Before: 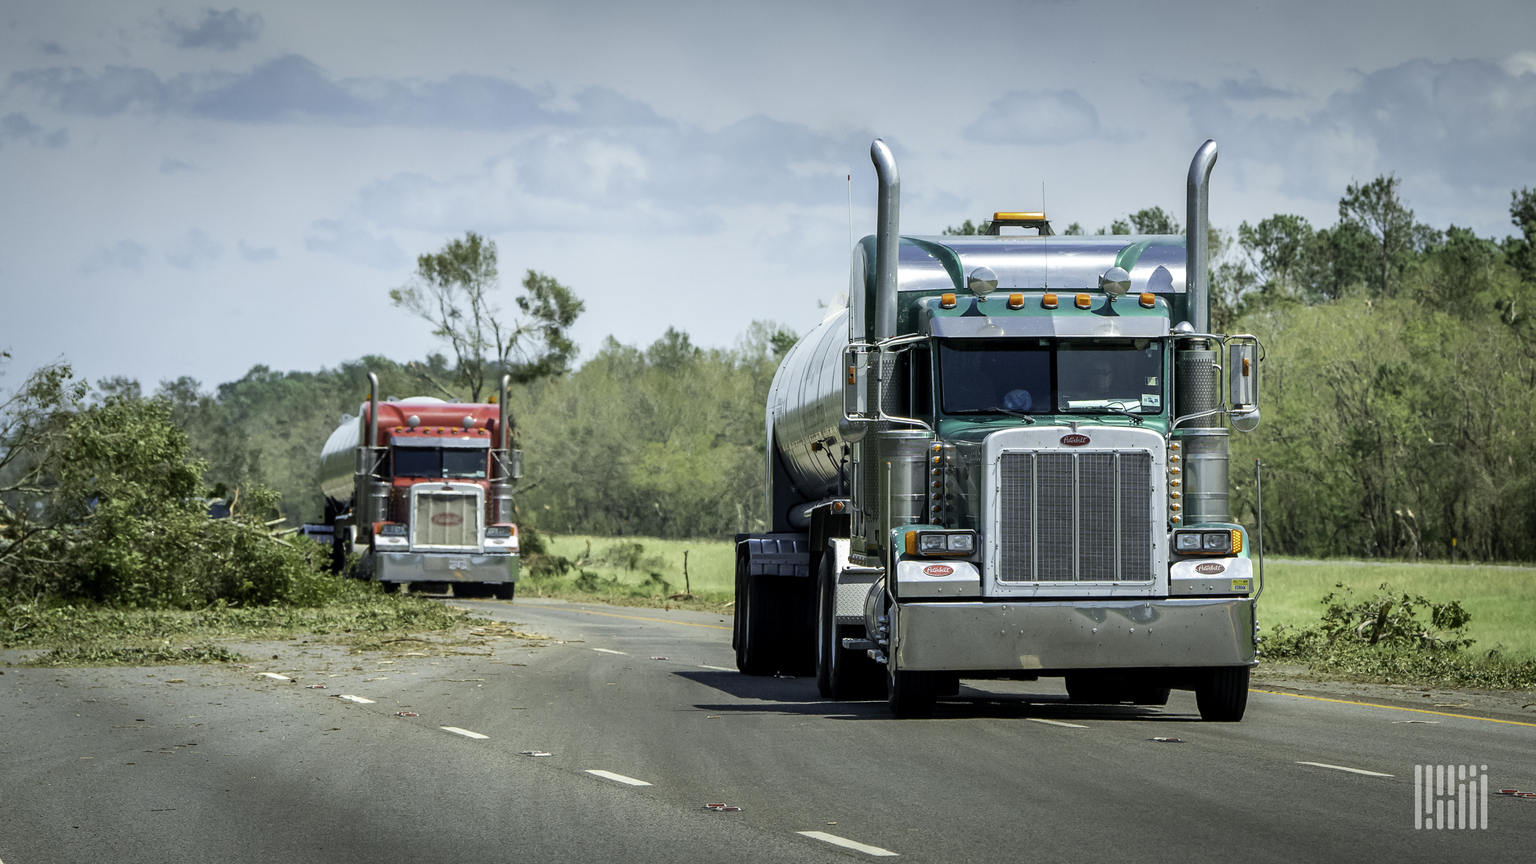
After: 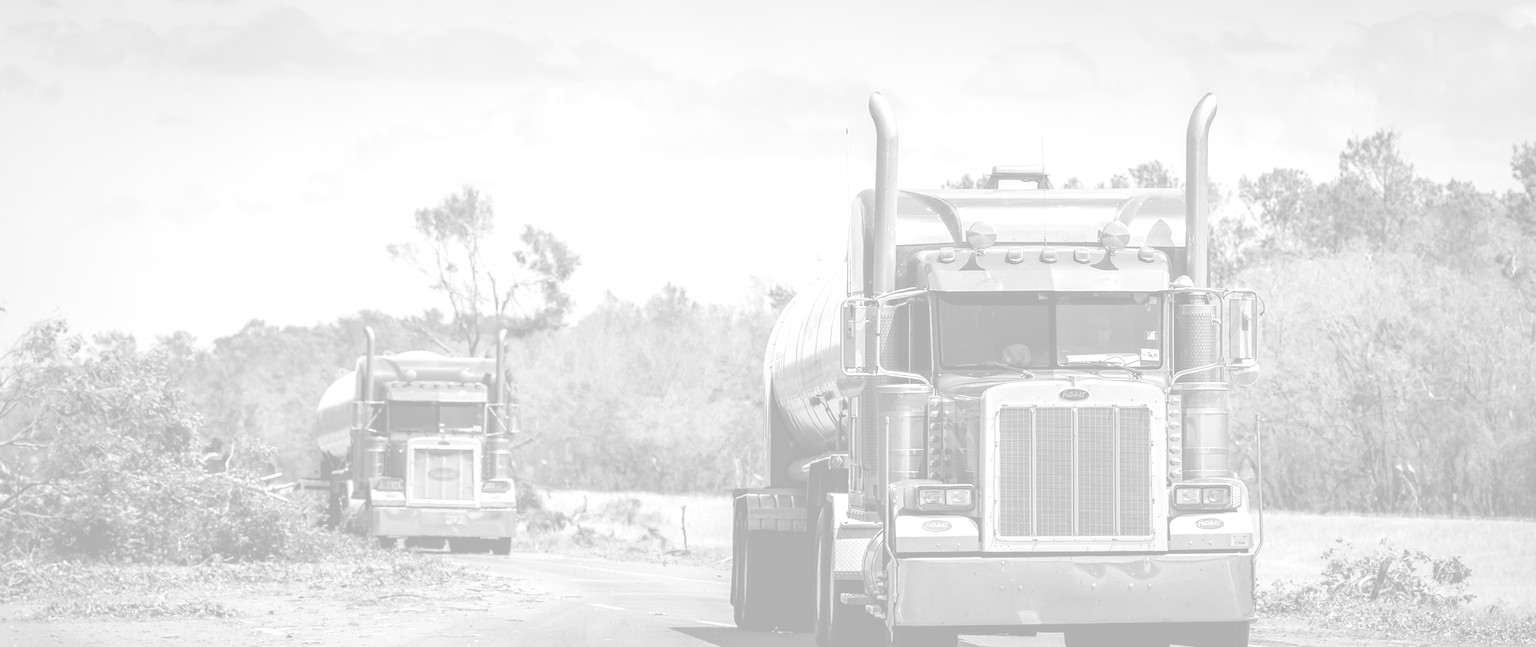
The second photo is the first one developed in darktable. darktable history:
crop: left 0.387%, top 5.469%, bottom 19.809%
monochrome: a -6.99, b 35.61, size 1.4
colorize: hue 331.2°, saturation 75%, source mix 30.28%, lightness 70.52%, version 1
local contrast: highlights 61%, shadows 106%, detail 107%, midtone range 0.529
exposure: black level correction -0.023, exposure 1.397 EV, compensate highlight preservation false
